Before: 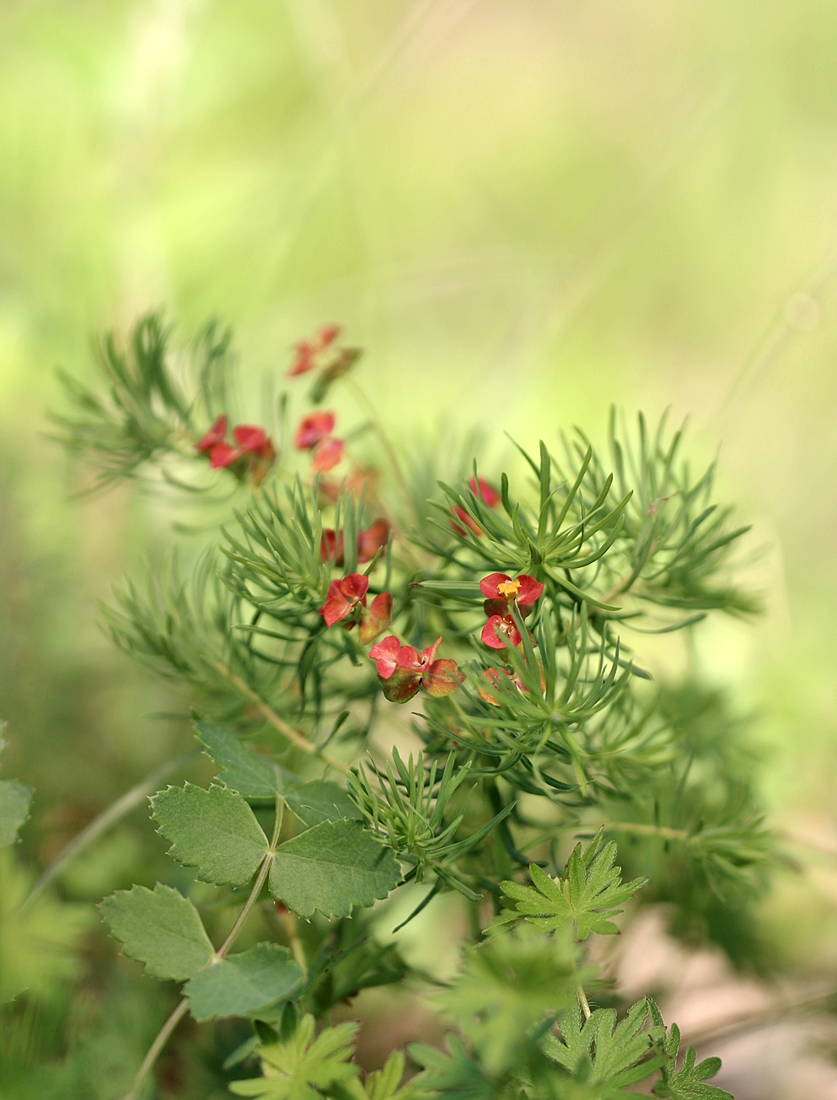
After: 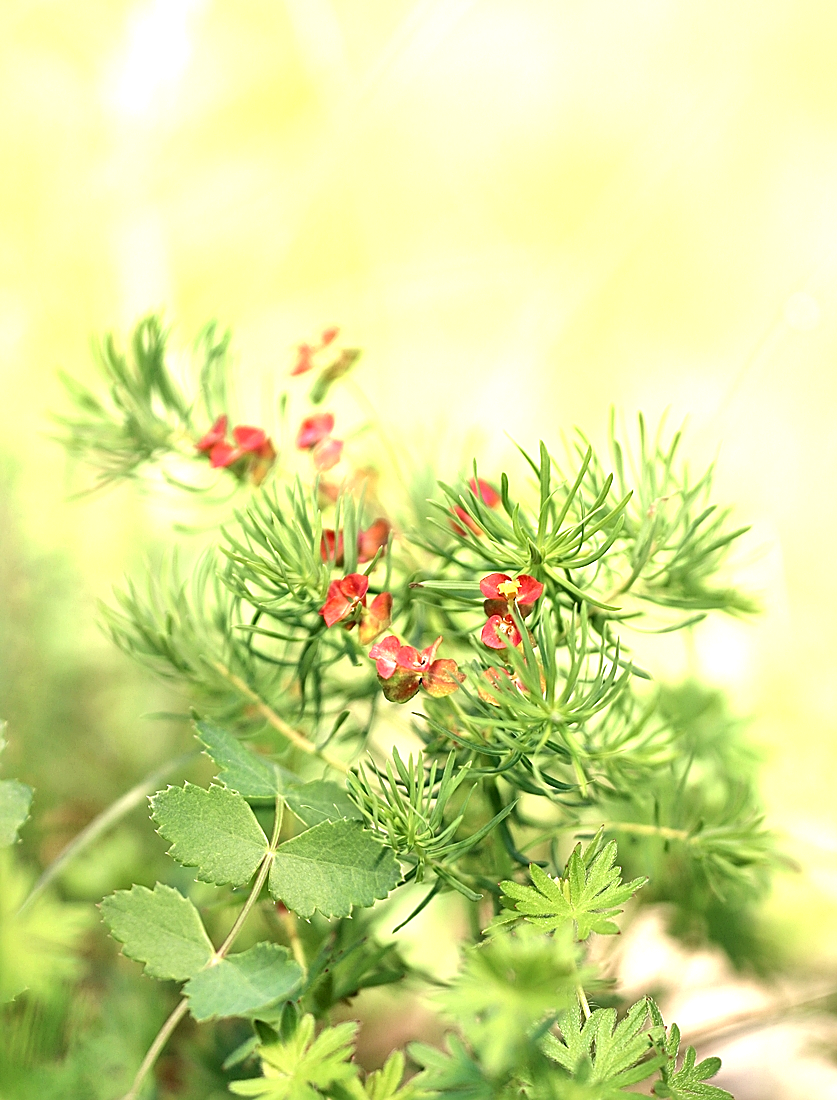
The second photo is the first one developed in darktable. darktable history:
exposure: exposure 1.2 EV, compensate highlight preservation false
sharpen: on, module defaults
